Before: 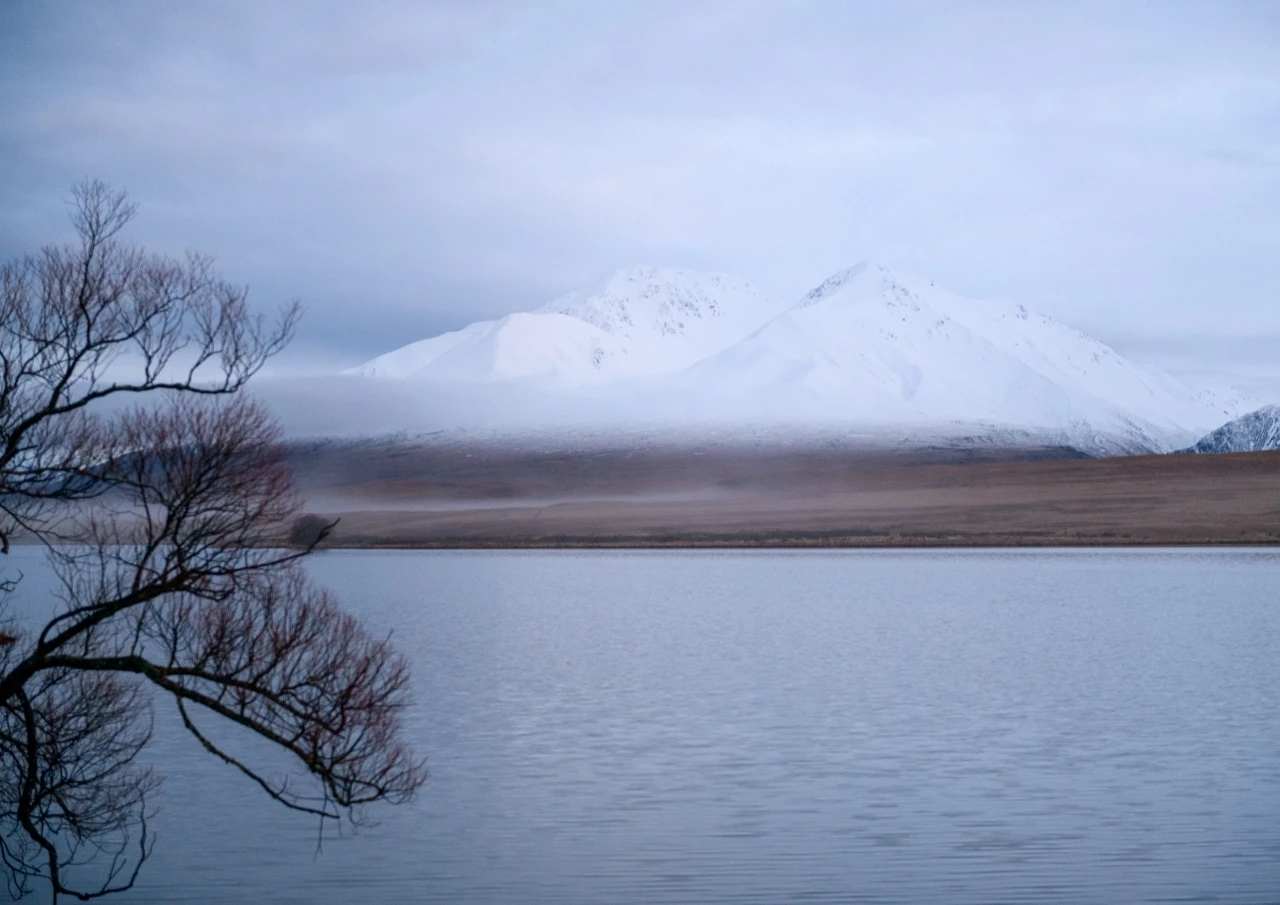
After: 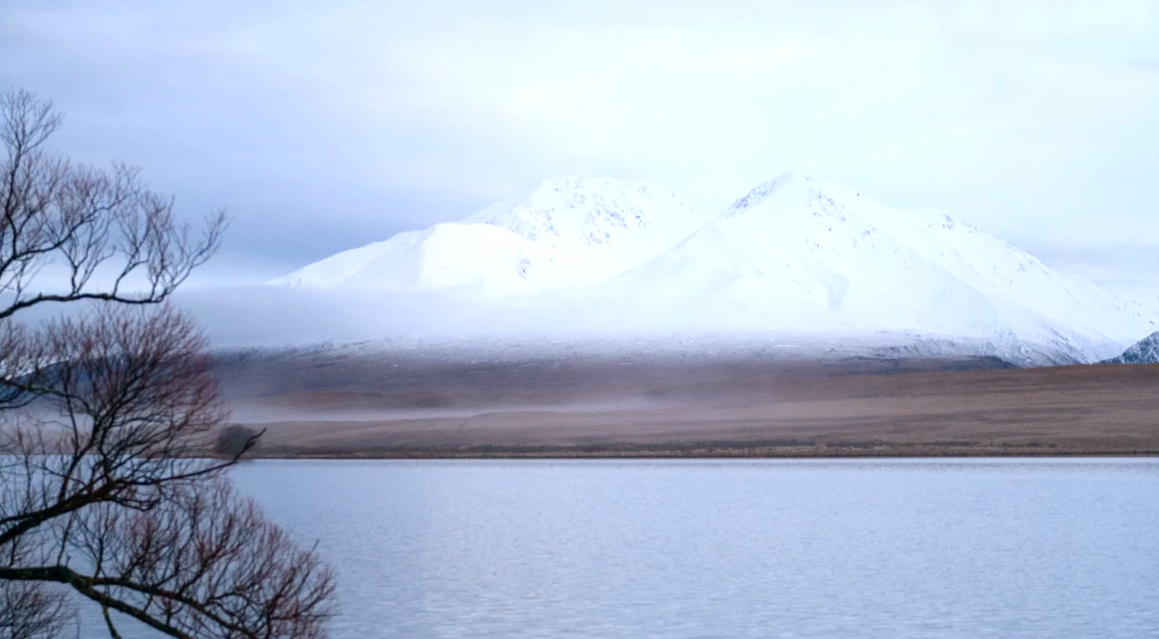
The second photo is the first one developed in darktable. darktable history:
exposure: black level correction 0, exposure 0.499 EV, compensate highlight preservation false
crop: left 5.833%, top 10.034%, right 3.61%, bottom 19.345%
